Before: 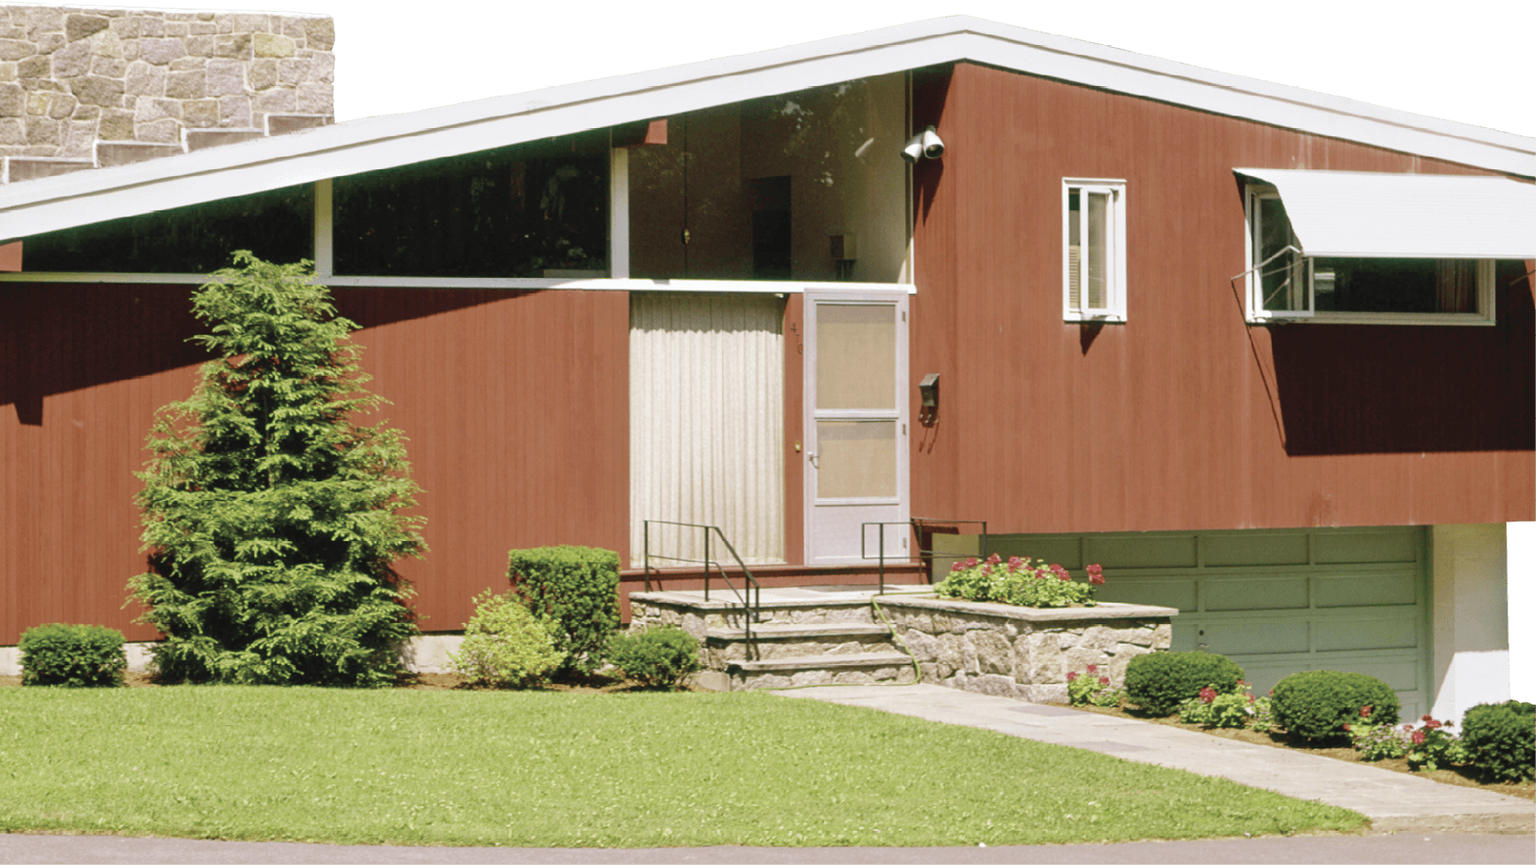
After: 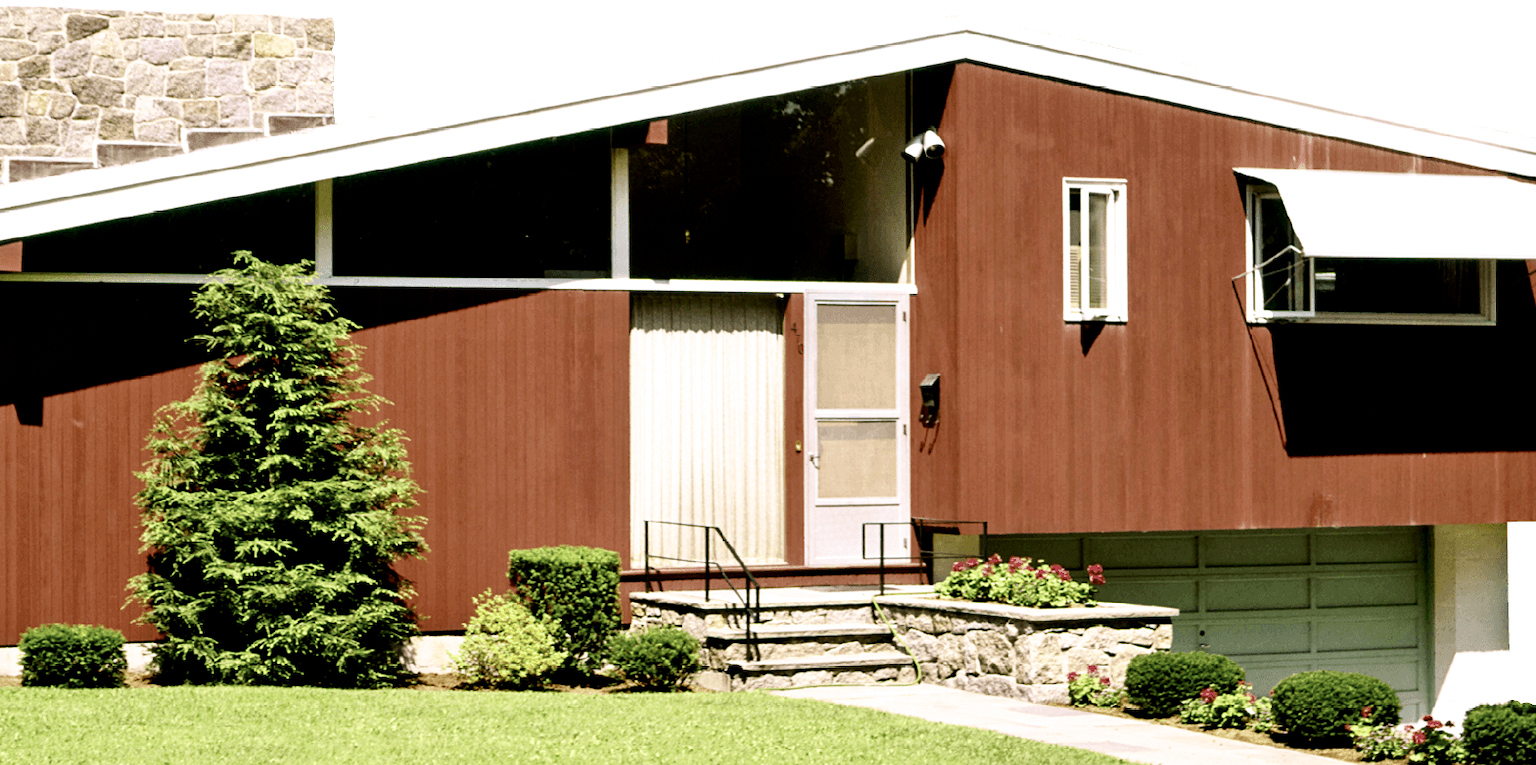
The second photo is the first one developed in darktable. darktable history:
contrast brightness saturation: contrast 0.12, brightness -0.122, saturation 0.196
crop and rotate: top 0%, bottom 11.526%
filmic rgb: black relative exposure -3.62 EV, white relative exposure 2.15 EV, hardness 3.64
contrast equalizer: y [[0.6 ×6], [0.55 ×6], [0 ×6], [0 ×6], [0 ×6]], mix 0.16
